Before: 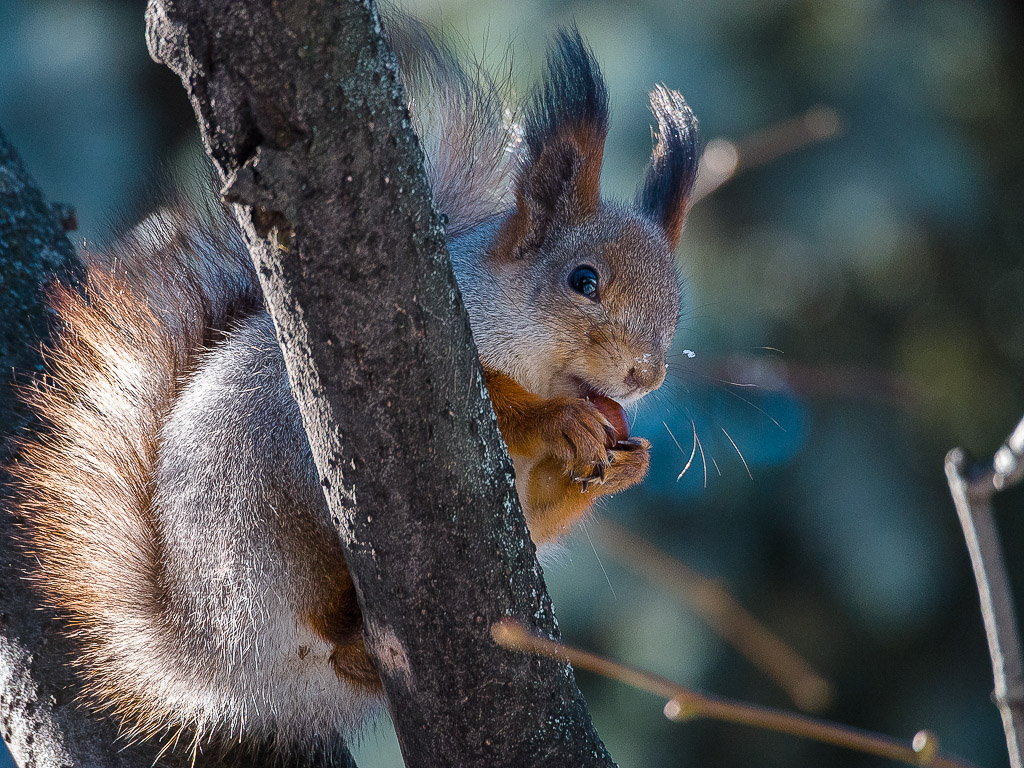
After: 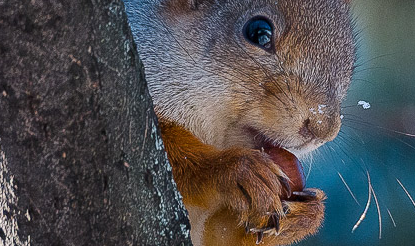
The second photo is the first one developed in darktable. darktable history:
crop: left 31.788%, top 32.523%, right 27.592%, bottom 35.346%
